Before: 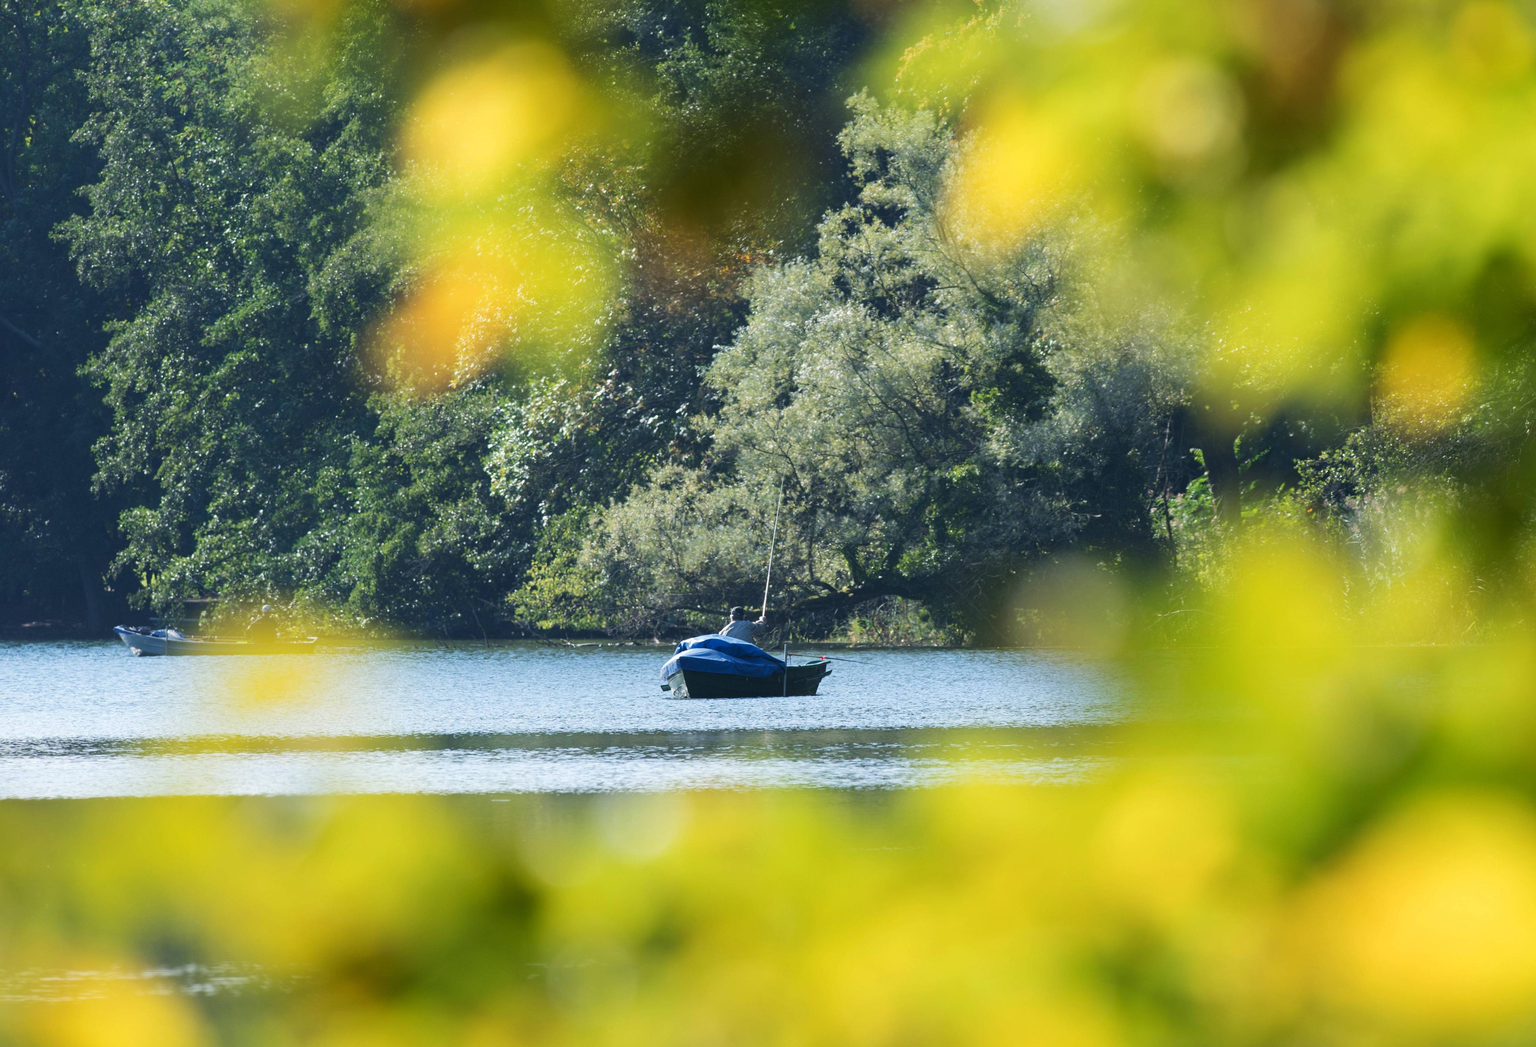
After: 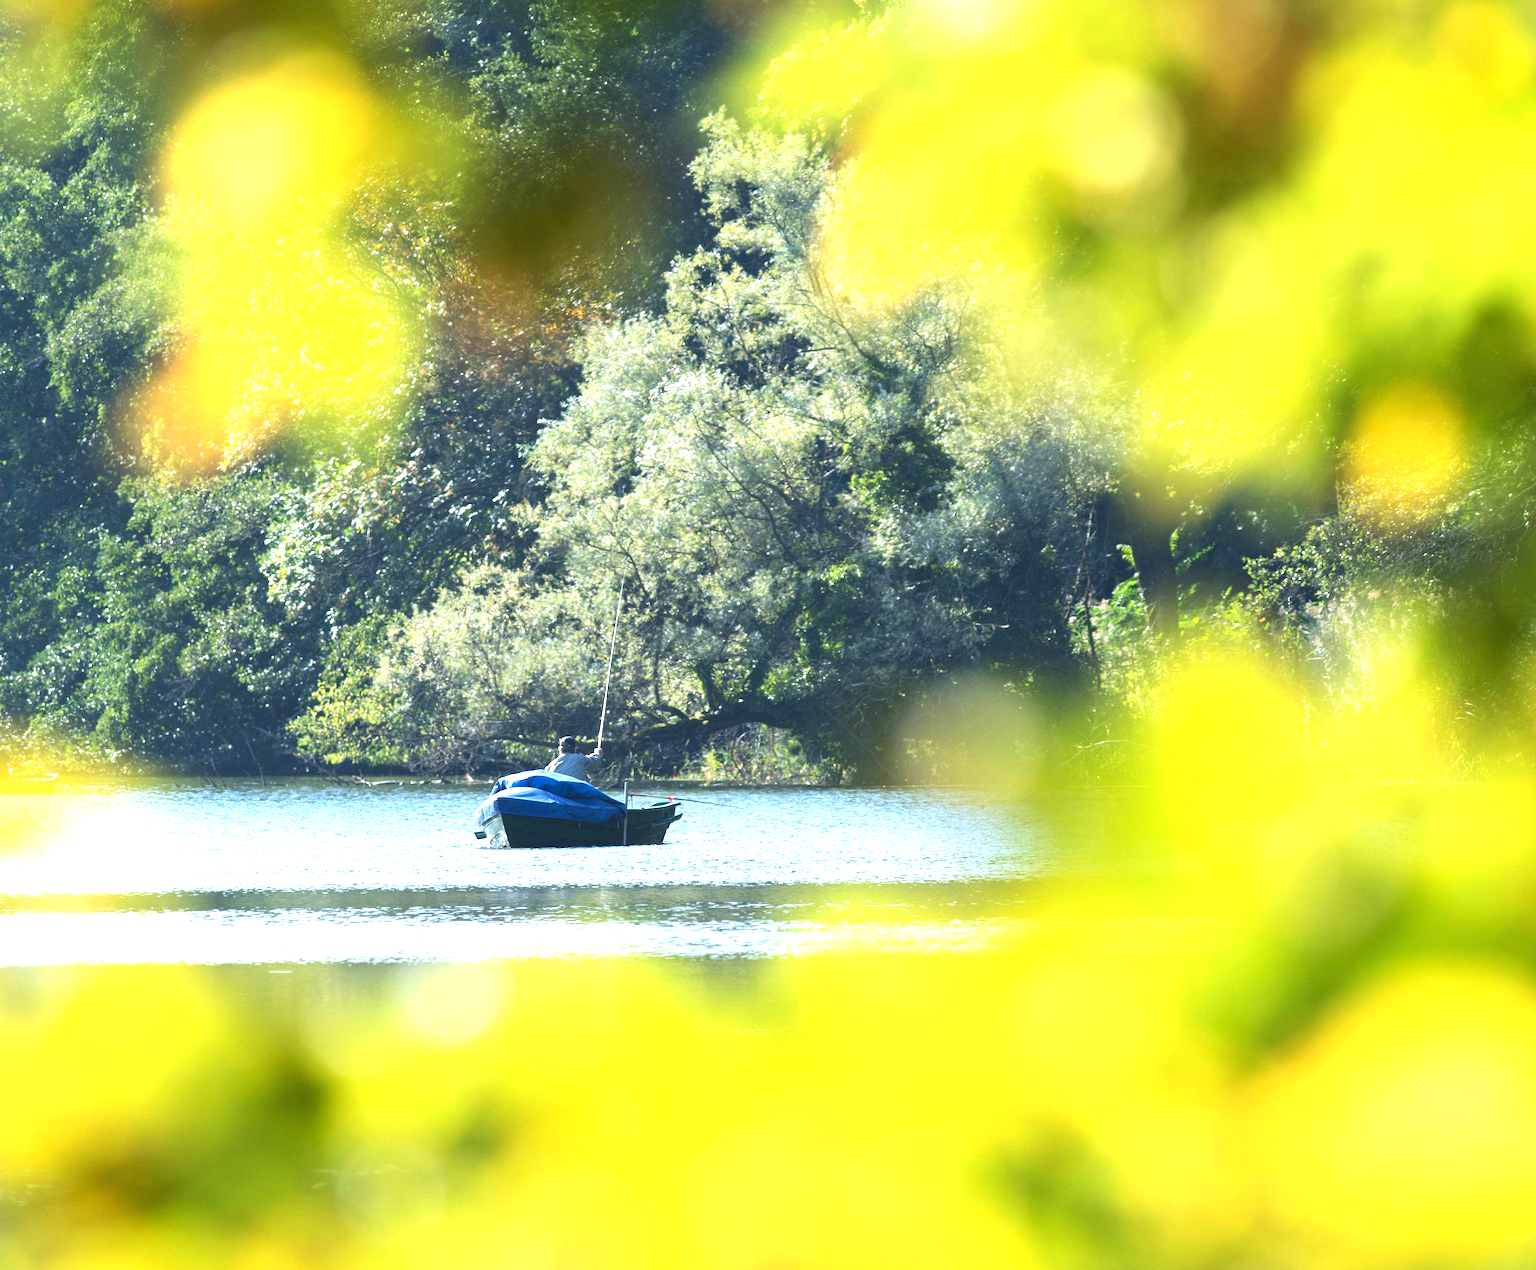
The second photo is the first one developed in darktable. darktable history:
crop: left 17.582%, bottom 0.031%
exposure: black level correction 0, exposure 1.1 EV, compensate exposure bias true, compensate highlight preservation false
